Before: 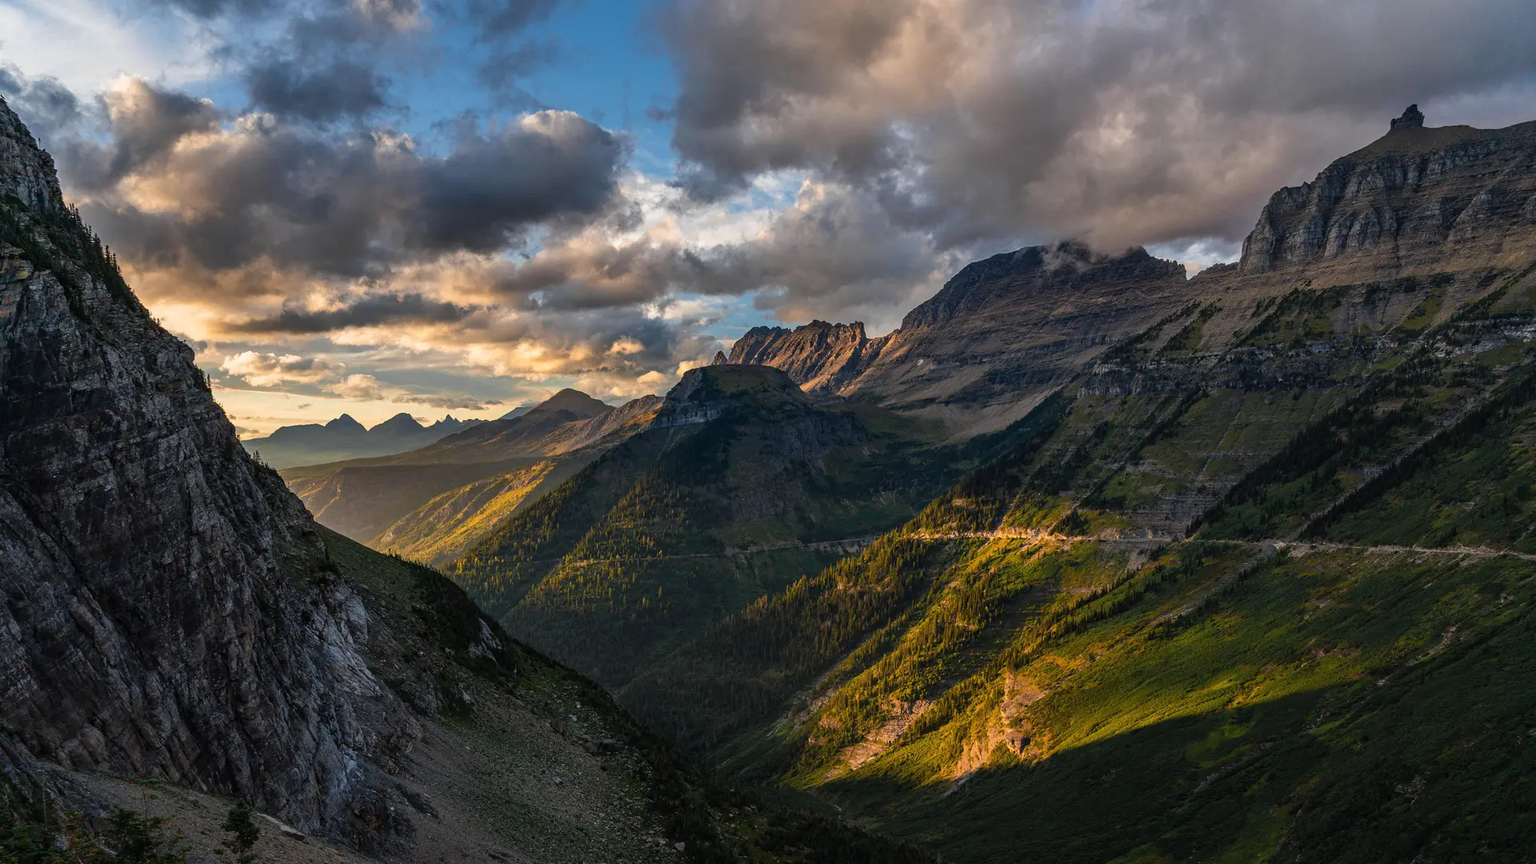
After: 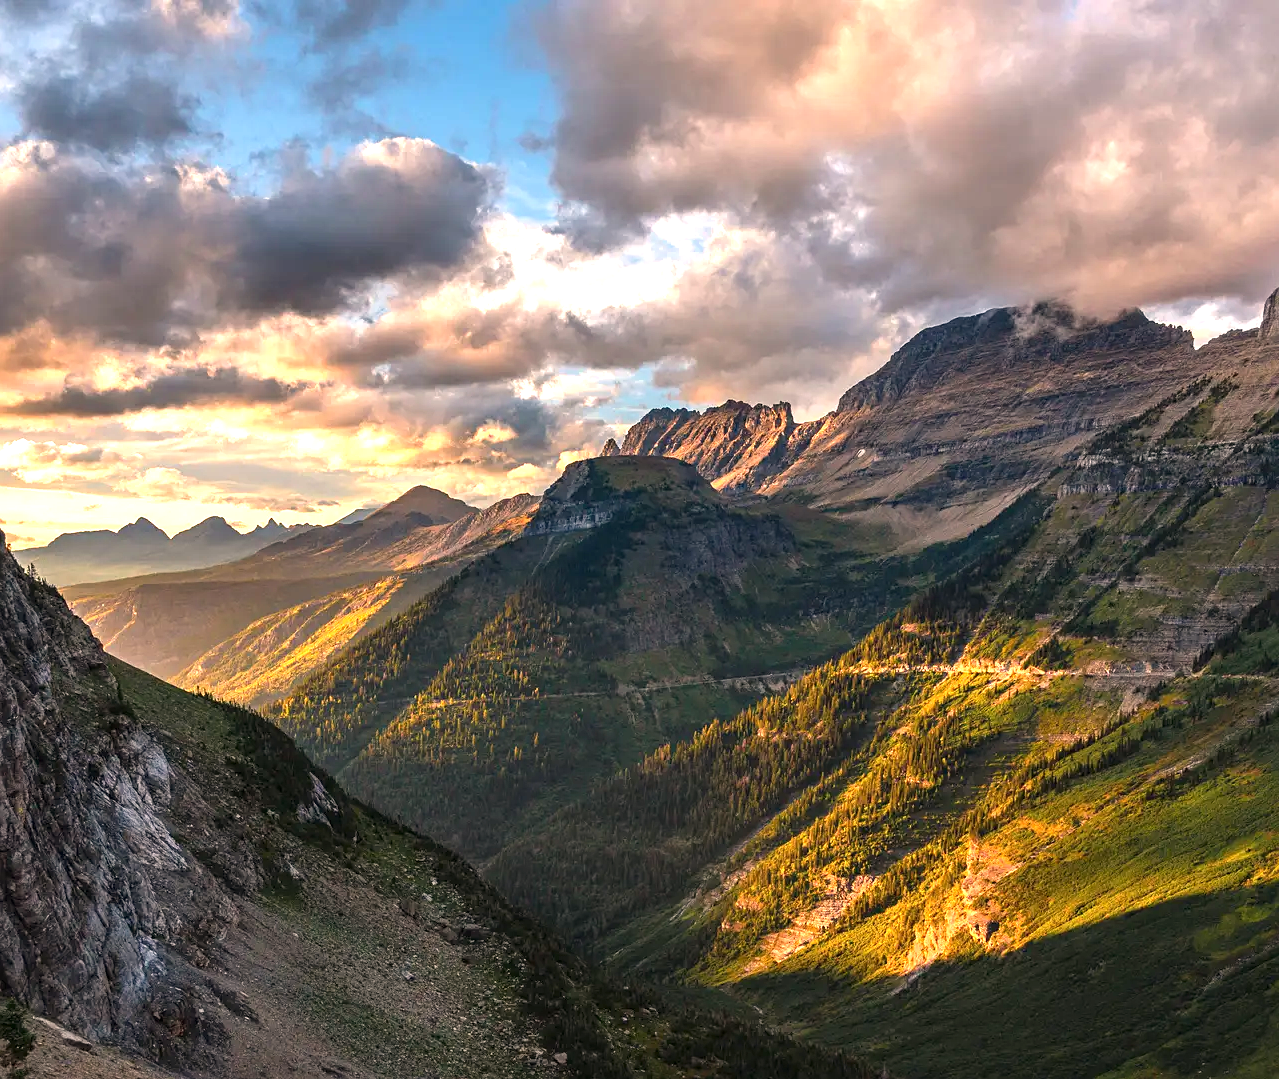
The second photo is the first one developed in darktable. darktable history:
crop and rotate: left 15.055%, right 18.278%
white balance: red 1.127, blue 0.943
exposure: exposure 1.137 EV, compensate highlight preservation false
sharpen: amount 0.2
